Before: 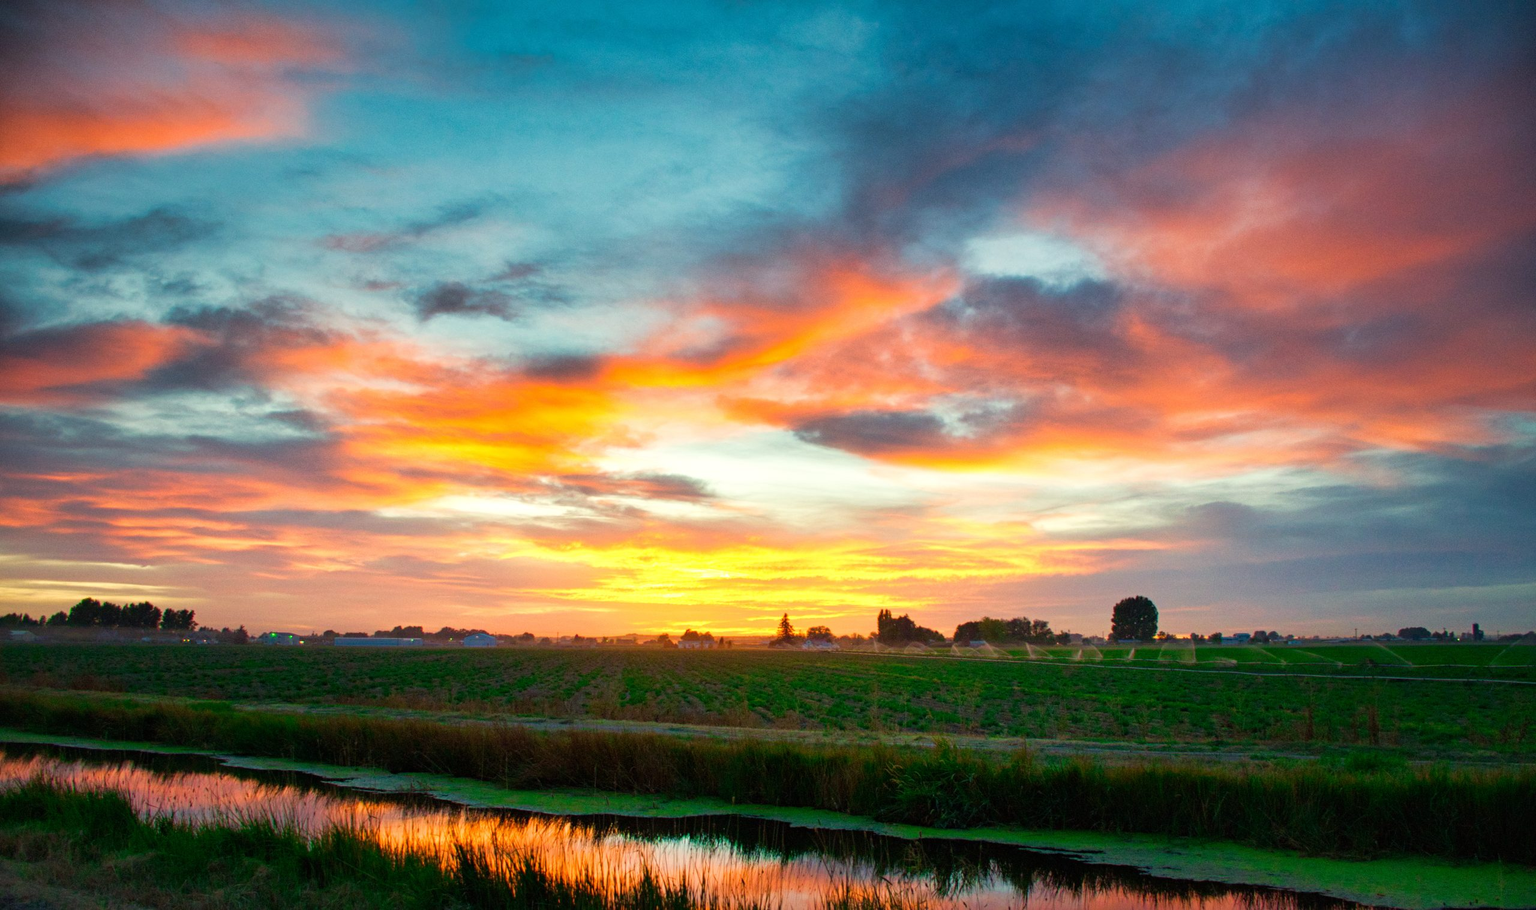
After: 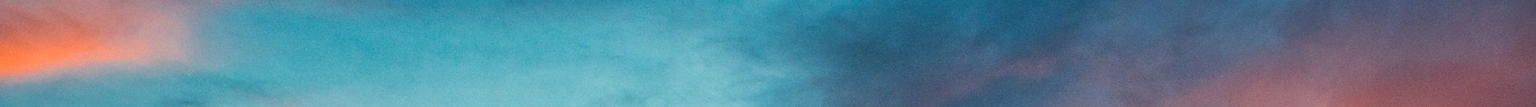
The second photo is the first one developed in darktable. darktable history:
crop and rotate: left 9.644%, top 9.491%, right 6.021%, bottom 80.509%
local contrast: detail 130%
